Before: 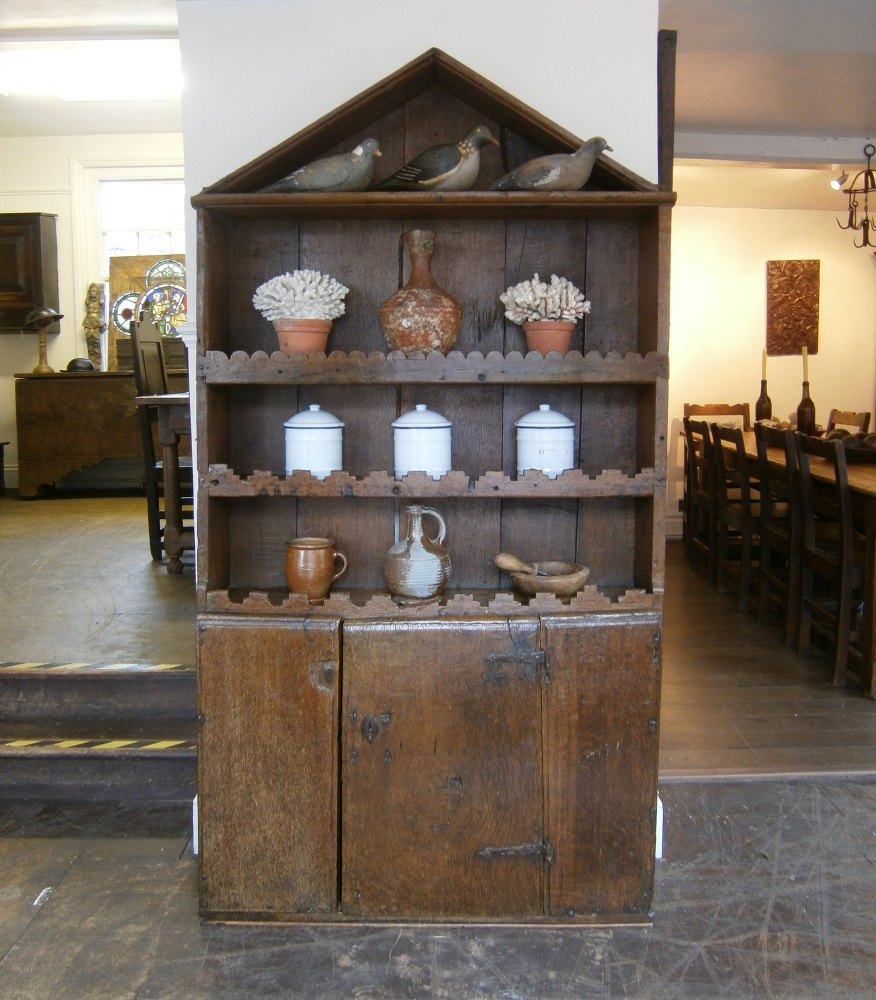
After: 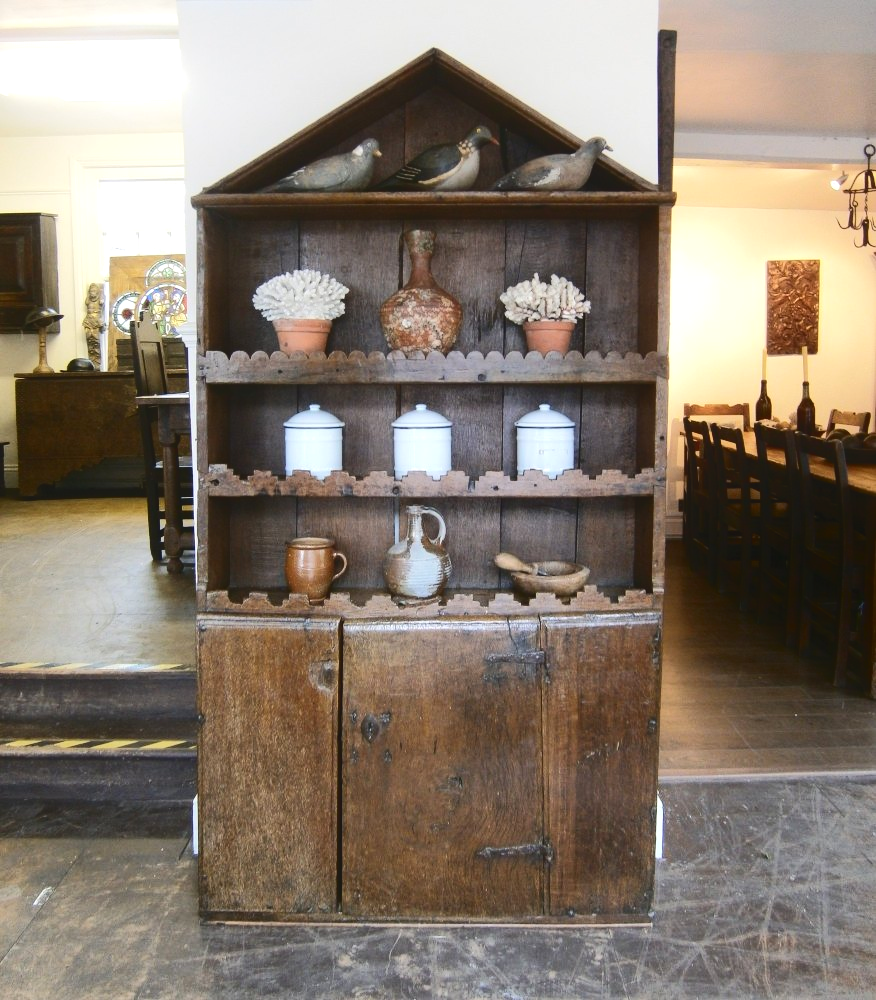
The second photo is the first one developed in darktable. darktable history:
exposure: exposure 0.203 EV, compensate exposure bias true, compensate highlight preservation false
tone curve: curves: ch0 [(0, 0) (0.003, 0.062) (0.011, 0.07) (0.025, 0.083) (0.044, 0.094) (0.069, 0.105) (0.1, 0.117) (0.136, 0.136) (0.177, 0.164) (0.224, 0.201) (0.277, 0.256) (0.335, 0.335) (0.399, 0.424) (0.468, 0.529) (0.543, 0.641) (0.623, 0.725) (0.709, 0.787) (0.801, 0.849) (0.898, 0.917) (1, 1)], color space Lab, independent channels, preserve colors none
shadows and highlights: shadows -70.31, highlights 35.28, soften with gaussian
